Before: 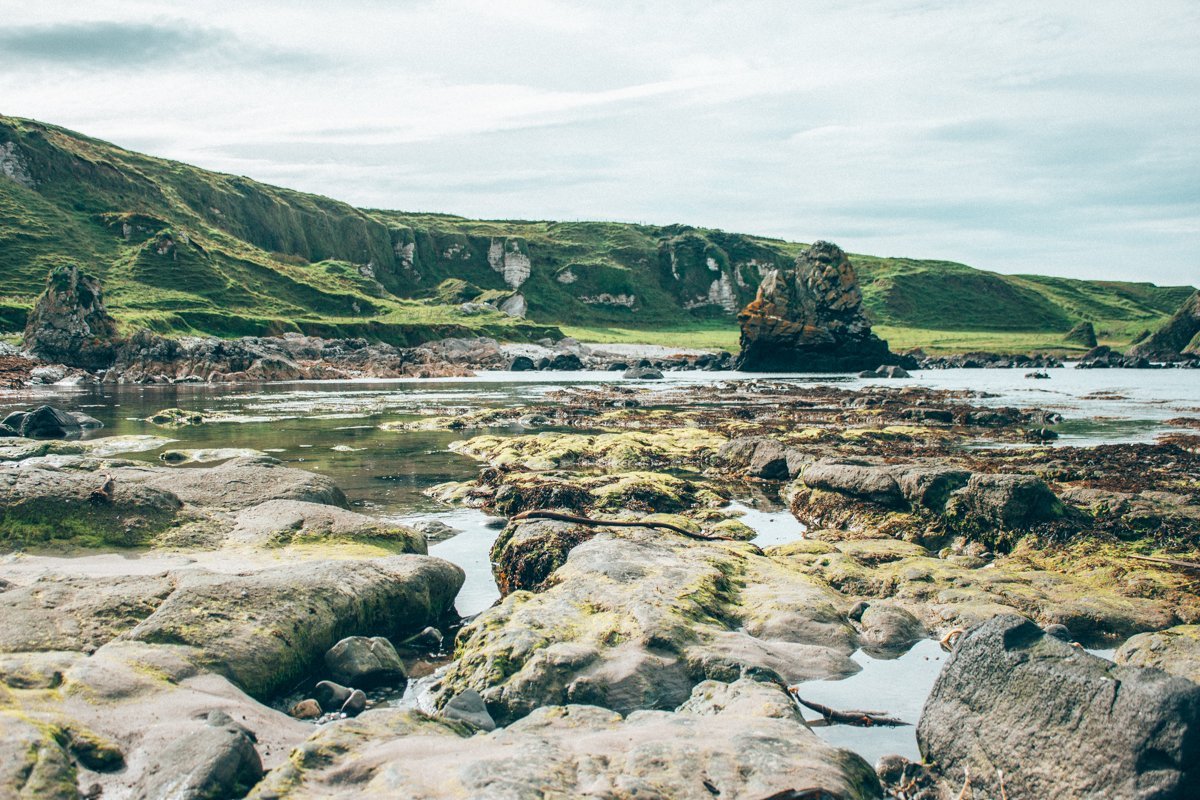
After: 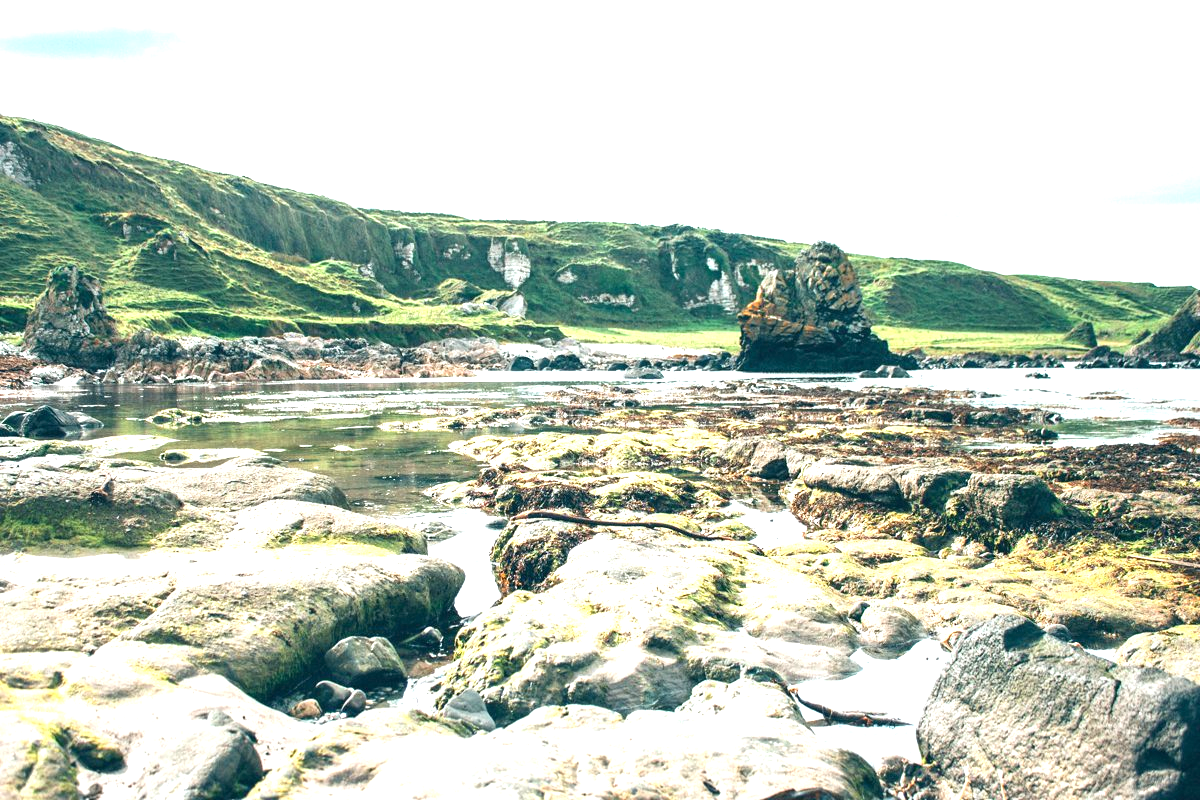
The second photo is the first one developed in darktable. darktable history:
exposure: exposure 1.15 EV, compensate highlight preservation false
